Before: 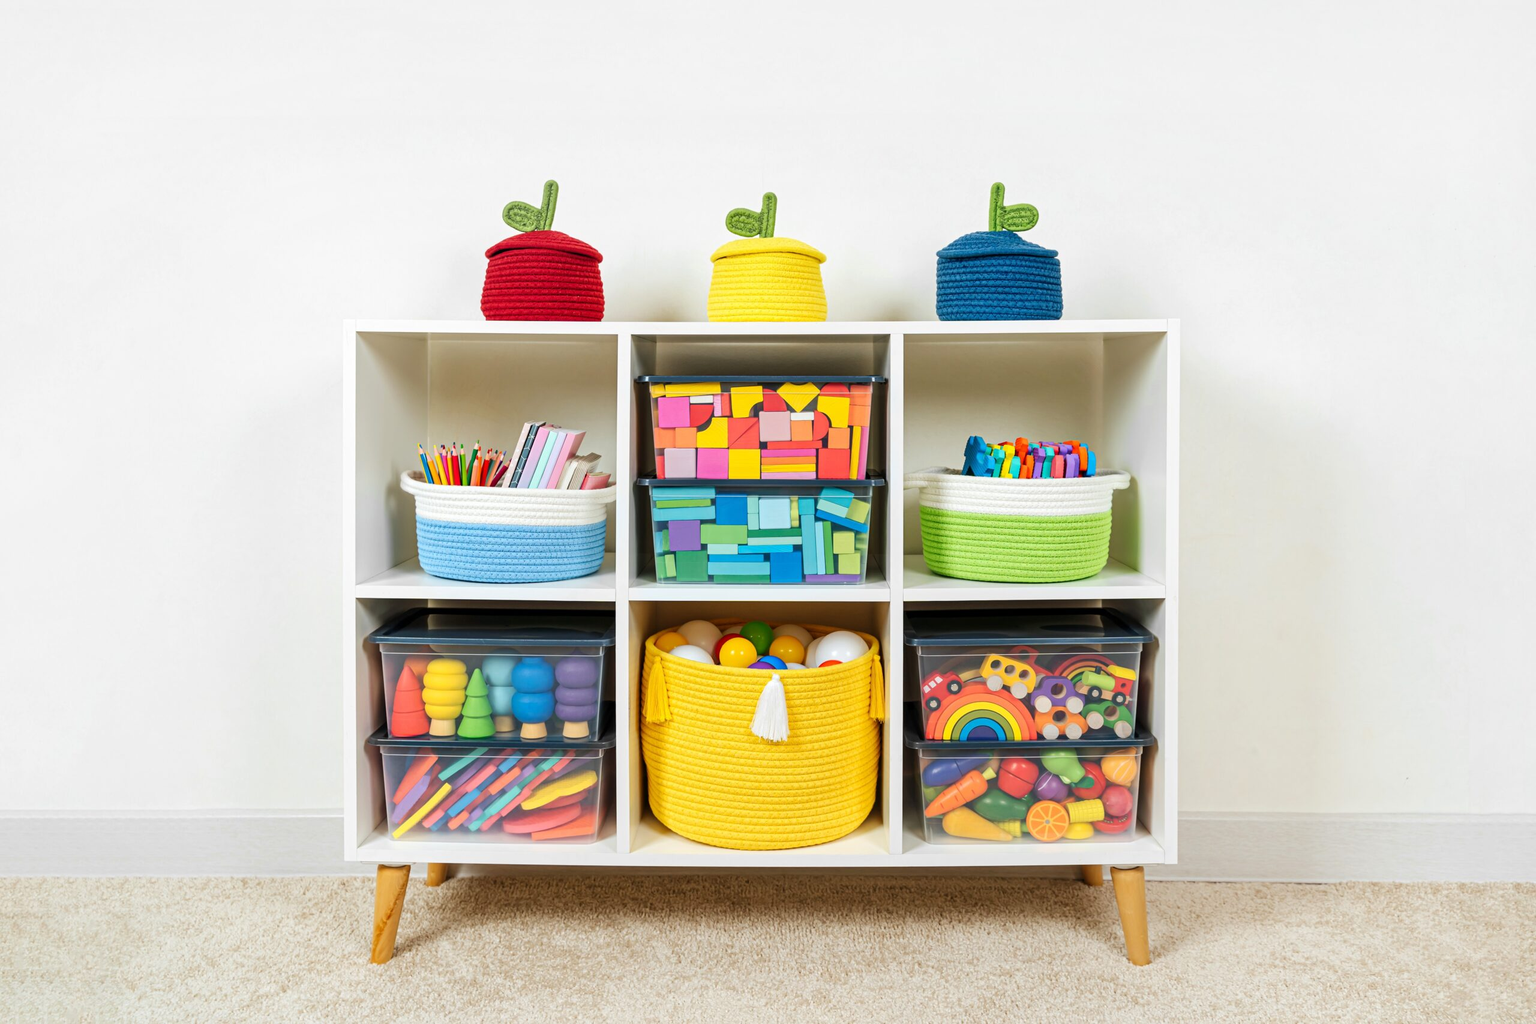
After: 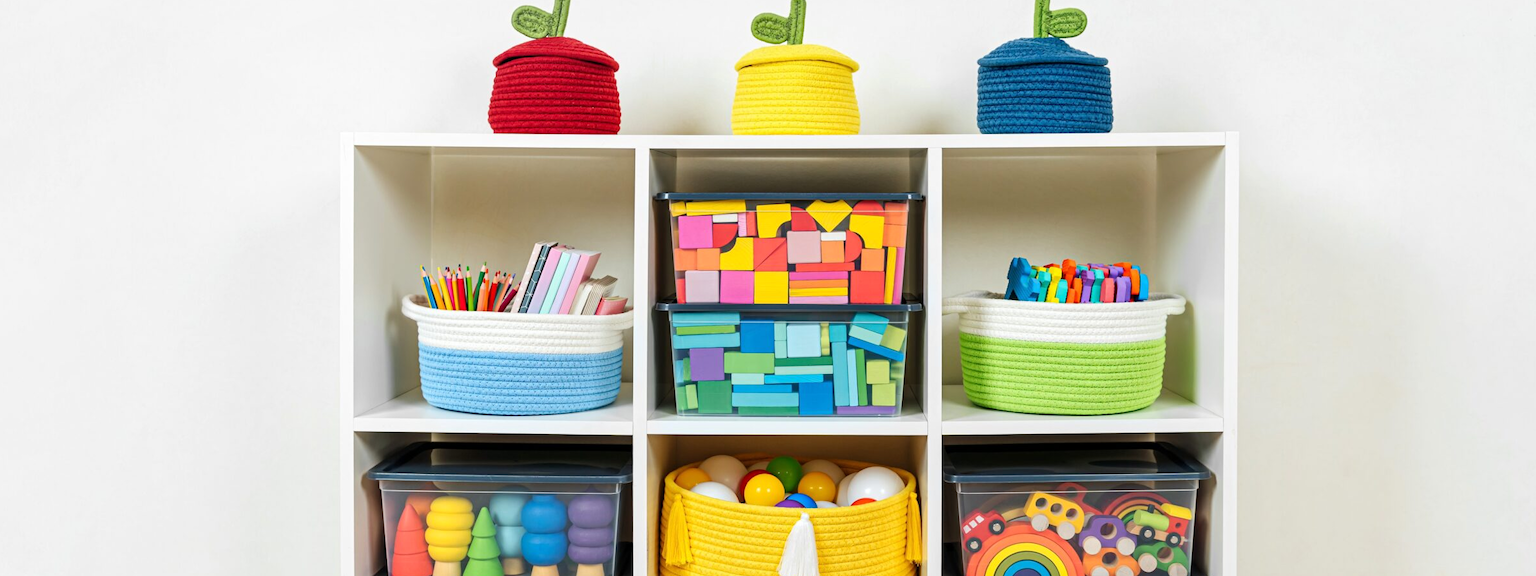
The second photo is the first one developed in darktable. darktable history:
crop: left 1.744%, top 19.225%, right 5.069%, bottom 28.357%
tone equalizer: on, module defaults
